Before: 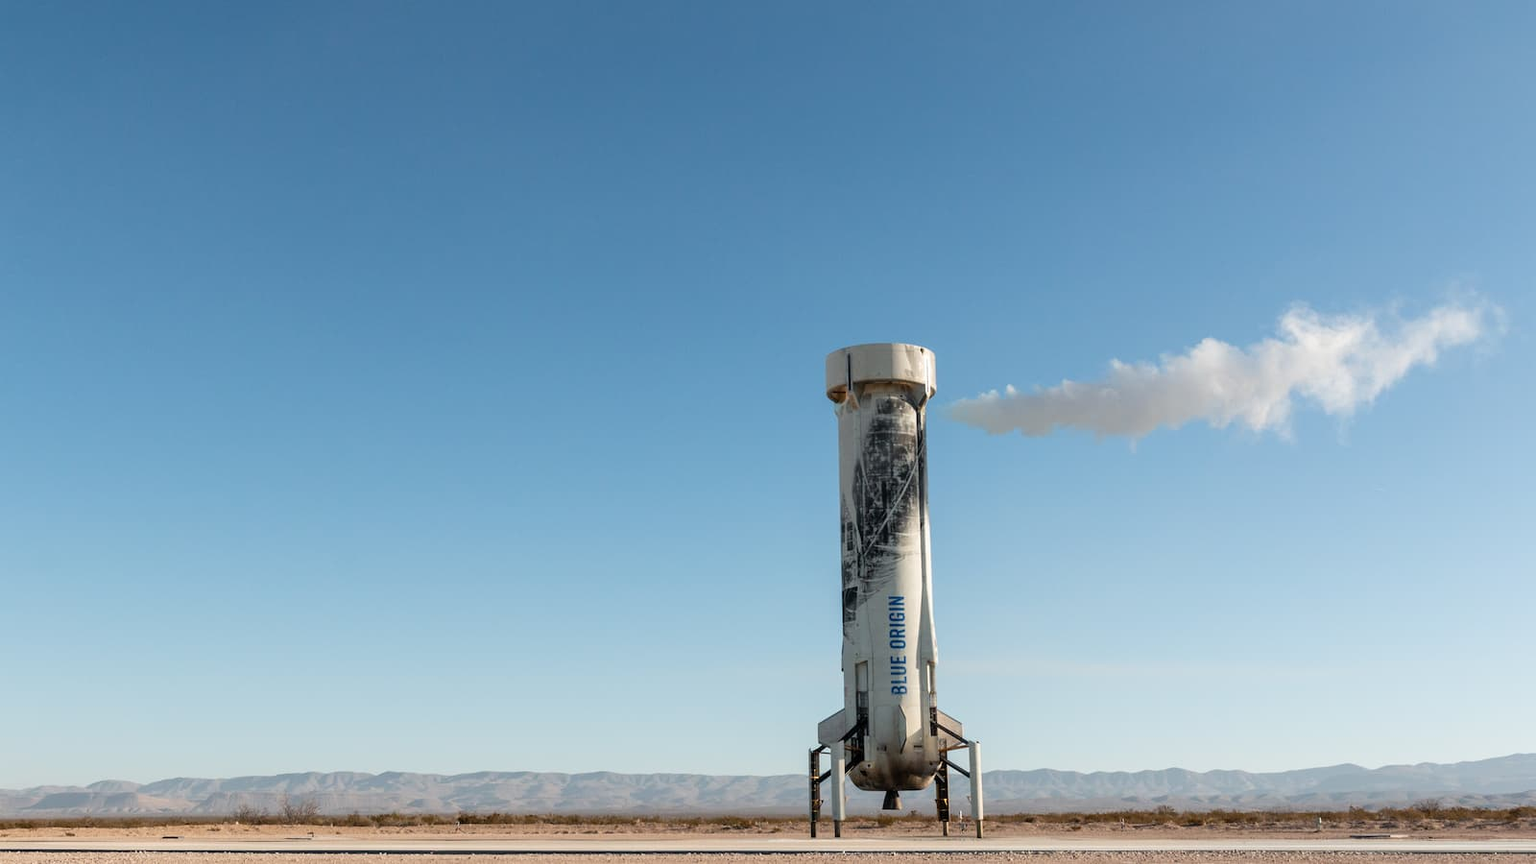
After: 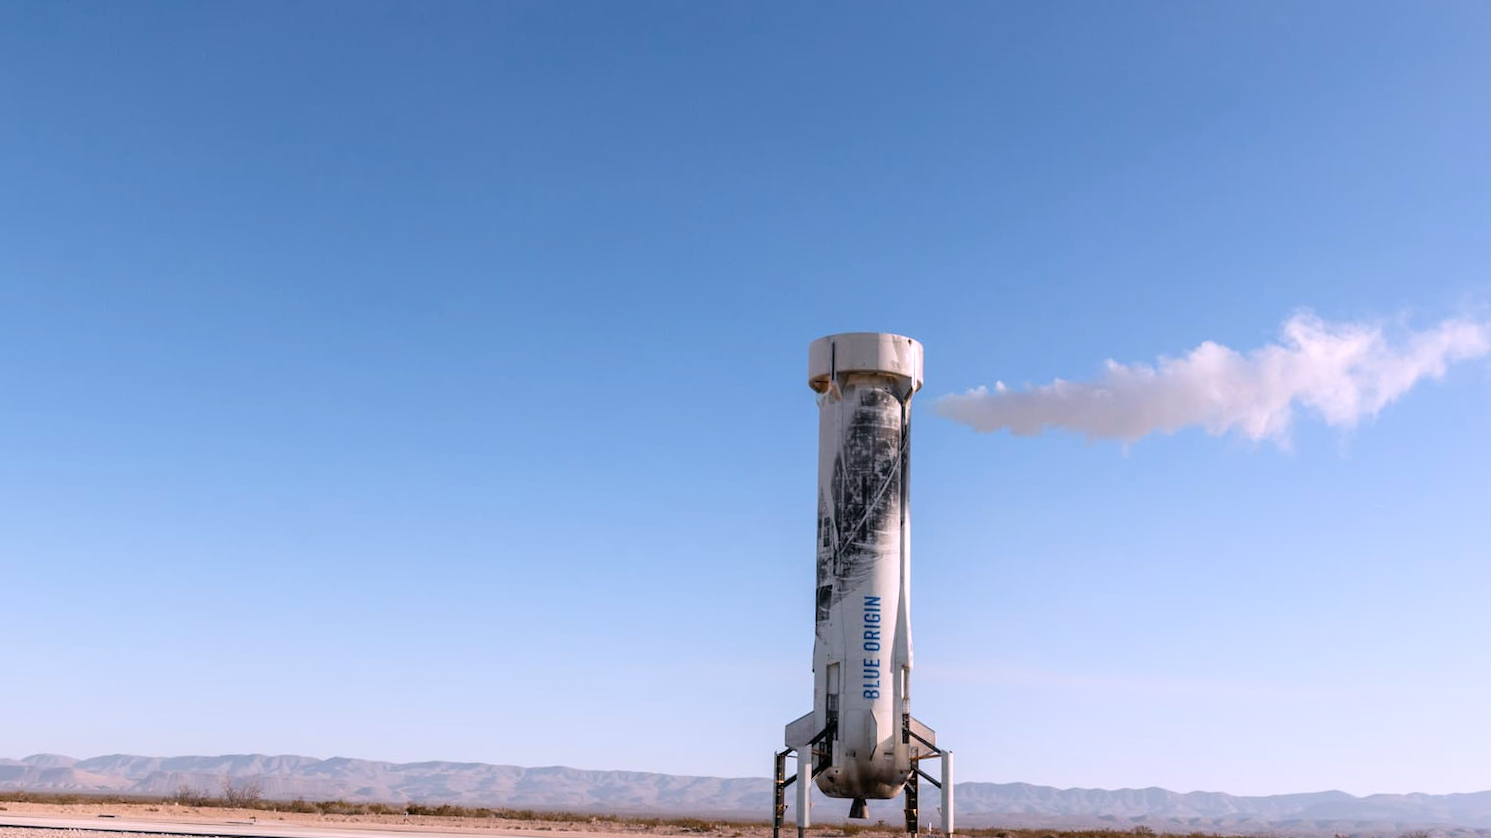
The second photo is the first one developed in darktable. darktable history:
crop and rotate: angle -2.38°
shadows and highlights: shadows -70, highlights 35, soften with gaussian
white balance: red 1.066, blue 1.119
